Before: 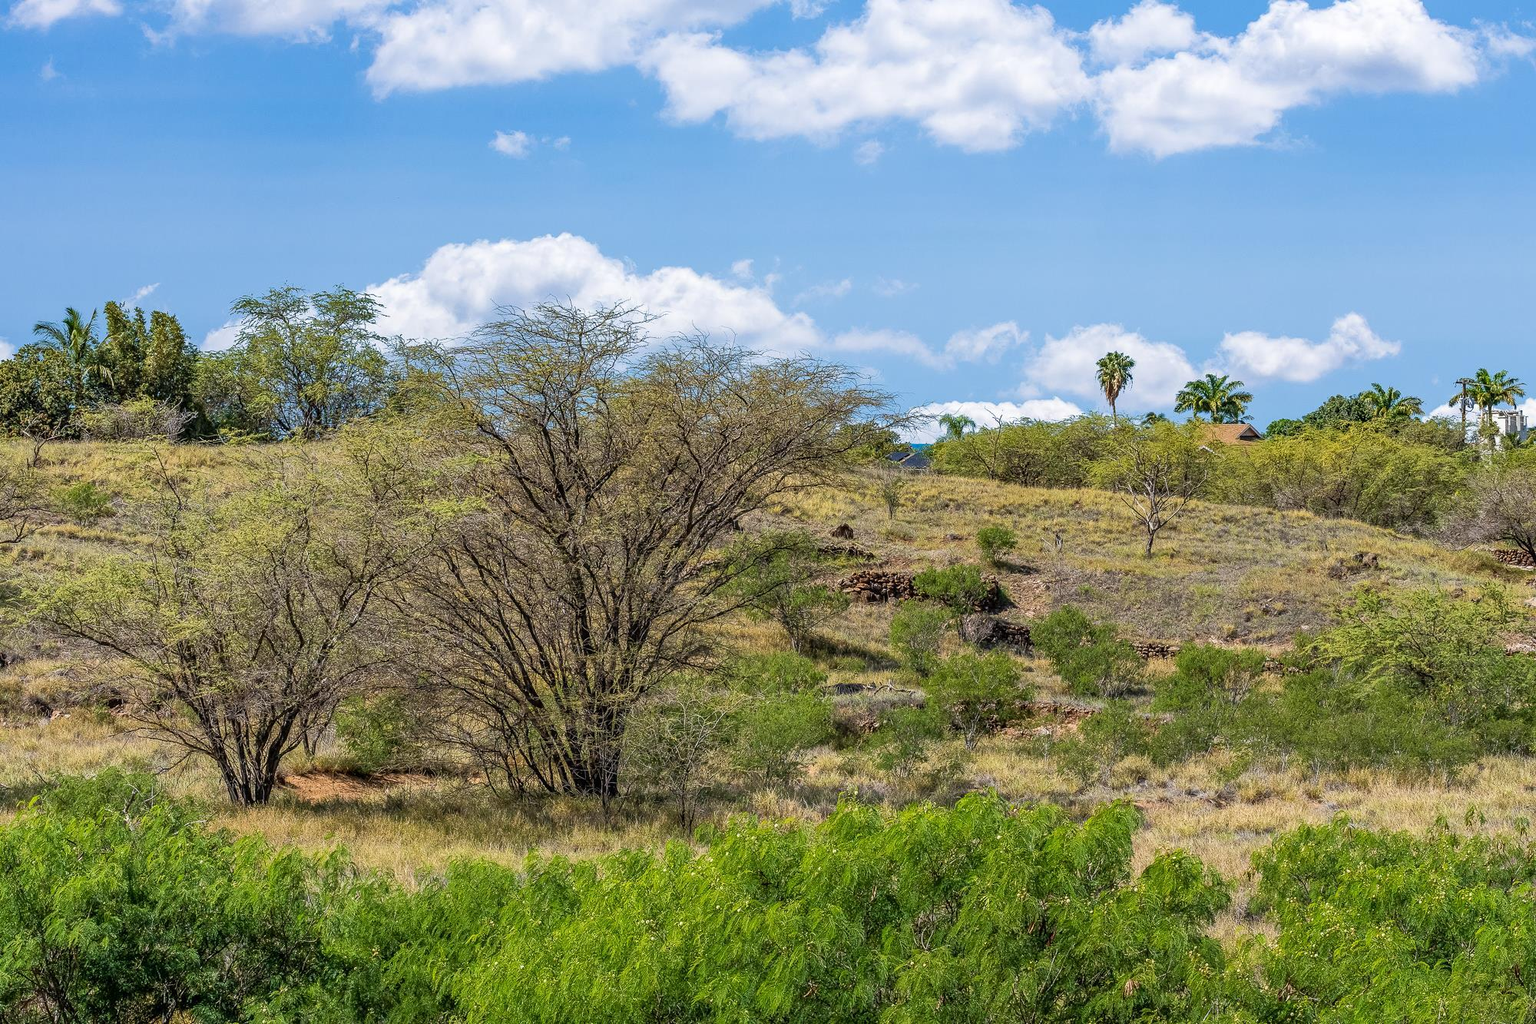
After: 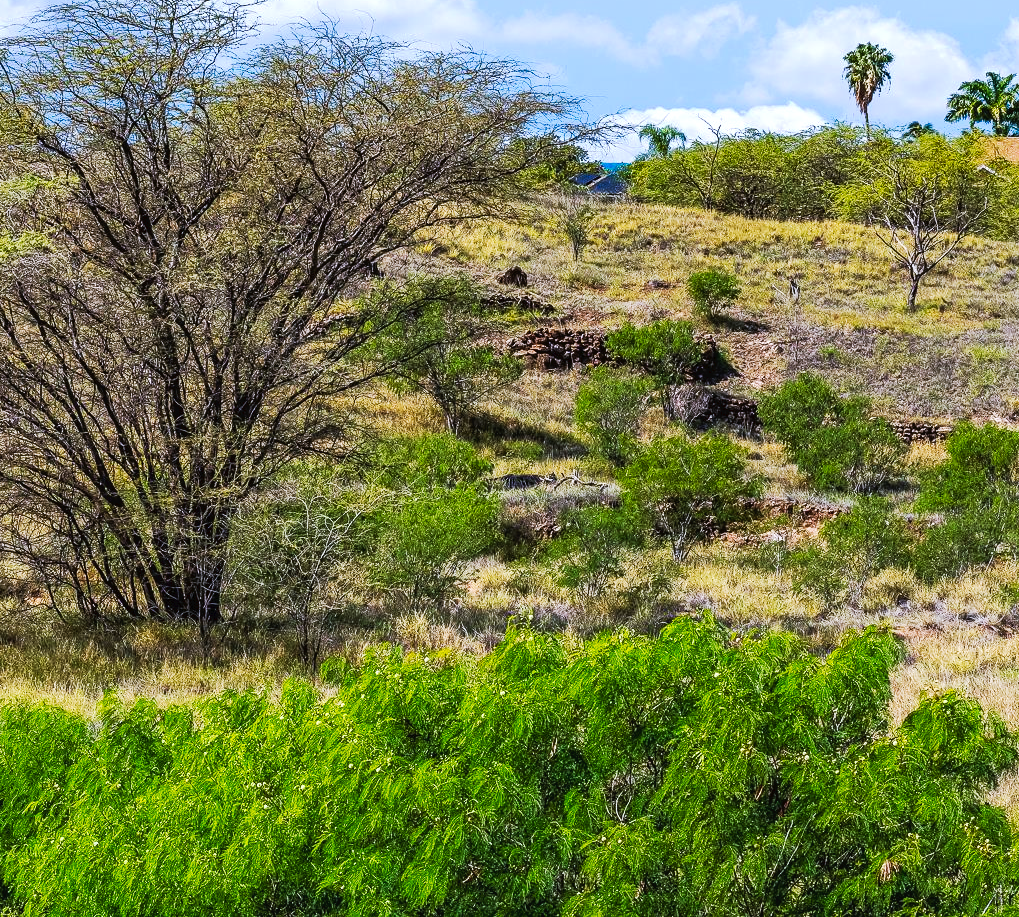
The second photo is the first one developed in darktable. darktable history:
color balance: contrast 8.5%, output saturation 105%
crop and rotate: left 29.237%, top 31.152%, right 19.807%
white balance: red 0.967, blue 1.119, emerald 0.756
tone curve: curves: ch0 [(0, 0) (0.003, 0.023) (0.011, 0.024) (0.025, 0.026) (0.044, 0.035) (0.069, 0.05) (0.1, 0.071) (0.136, 0.098) (0.177, 0.135) (0.224, 0.172) (0.277, 0.227) (0.335, 0.296) (0.399, 0.372) (0.468, 0.462) (0.543, 0.58) (0.623, 0.697) (0.709, 0.789) (0.801, 0.86) (0.898, 0.918) (1, 1)], preserve colors none
